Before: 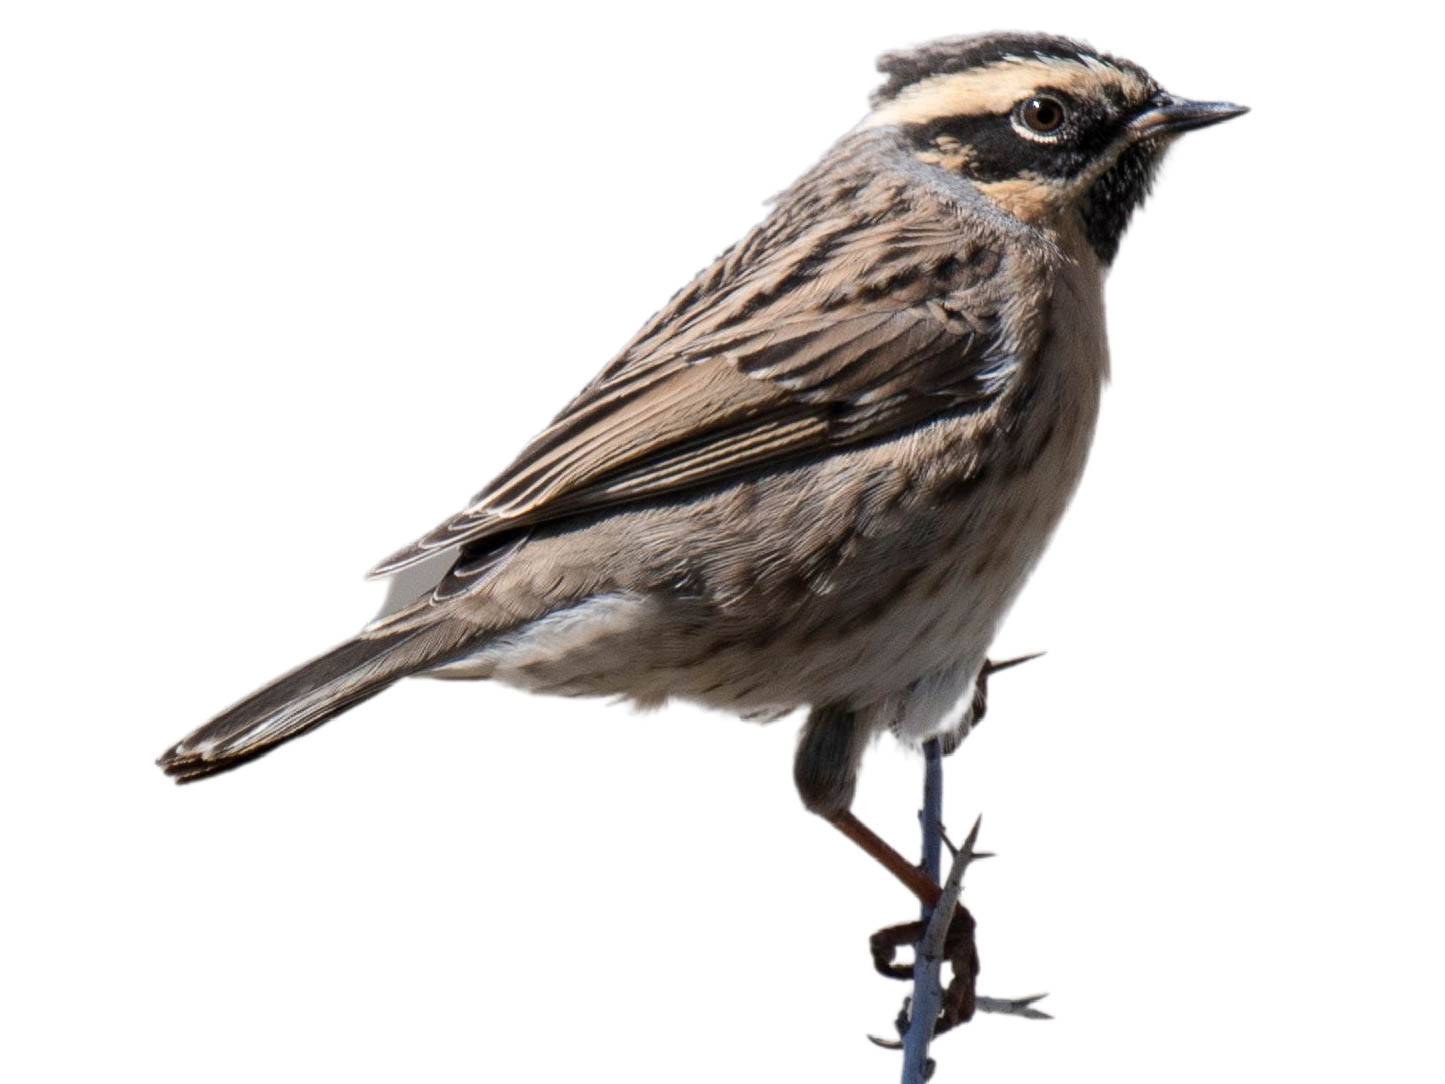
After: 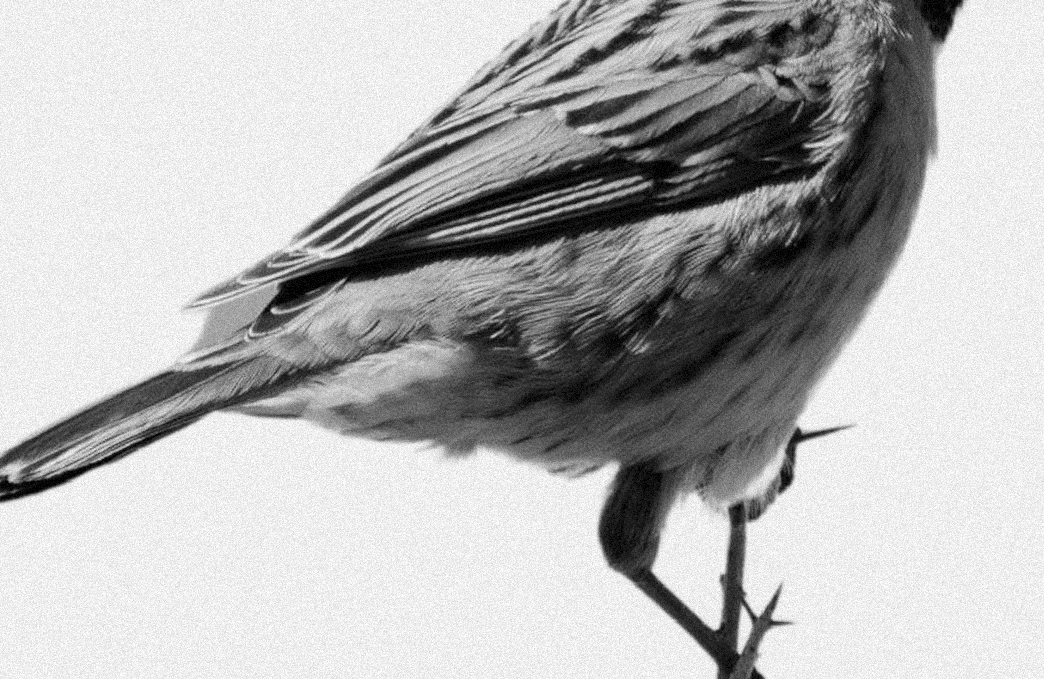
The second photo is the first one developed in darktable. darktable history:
crop and rotate: angle -3.37°, left 9.79%, top 20.73%, right 12.42%, bottom 11.82%
tone curve: curves: ch0 [(0, 0) (0.004, 0.001) (0.133, 0.112) (0.325, 0.362) (0.832, 0.893) (1, 1)], color space Lab, linked channels, preserve colors none
monochrome: a -71.75, b 75.82
grain: coarseness 9.38 ISO, strength 34.99%, mid-tones bias 0%
